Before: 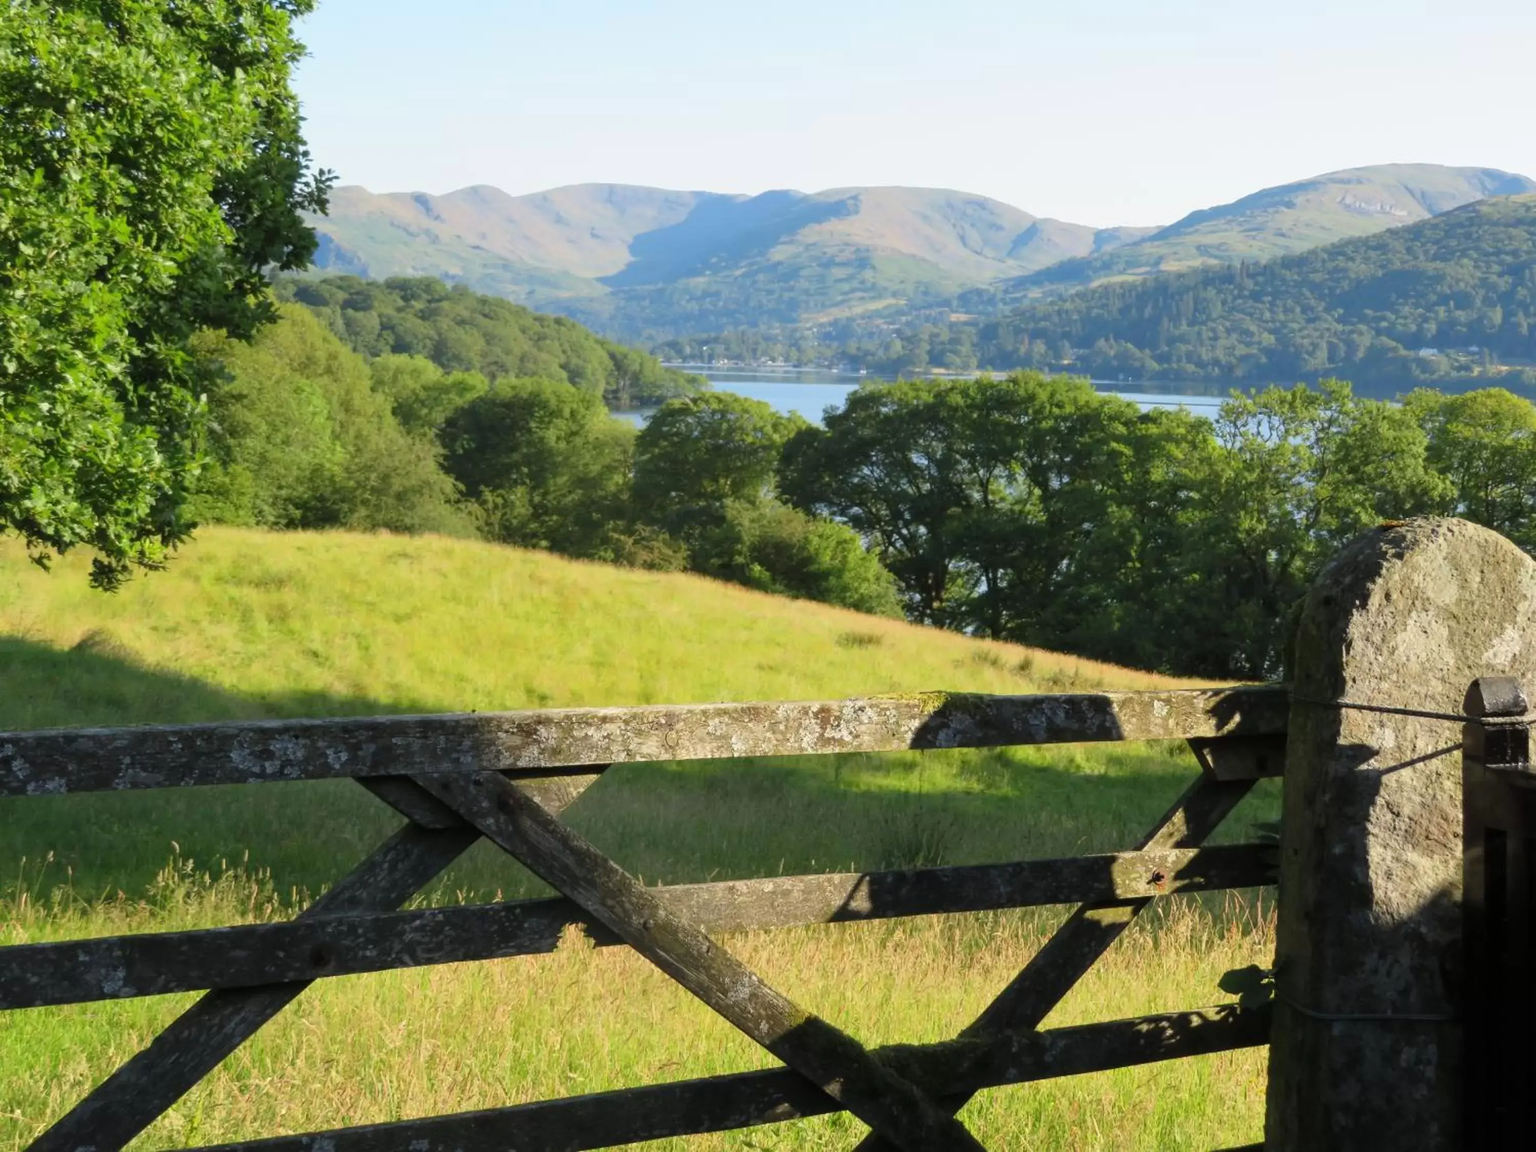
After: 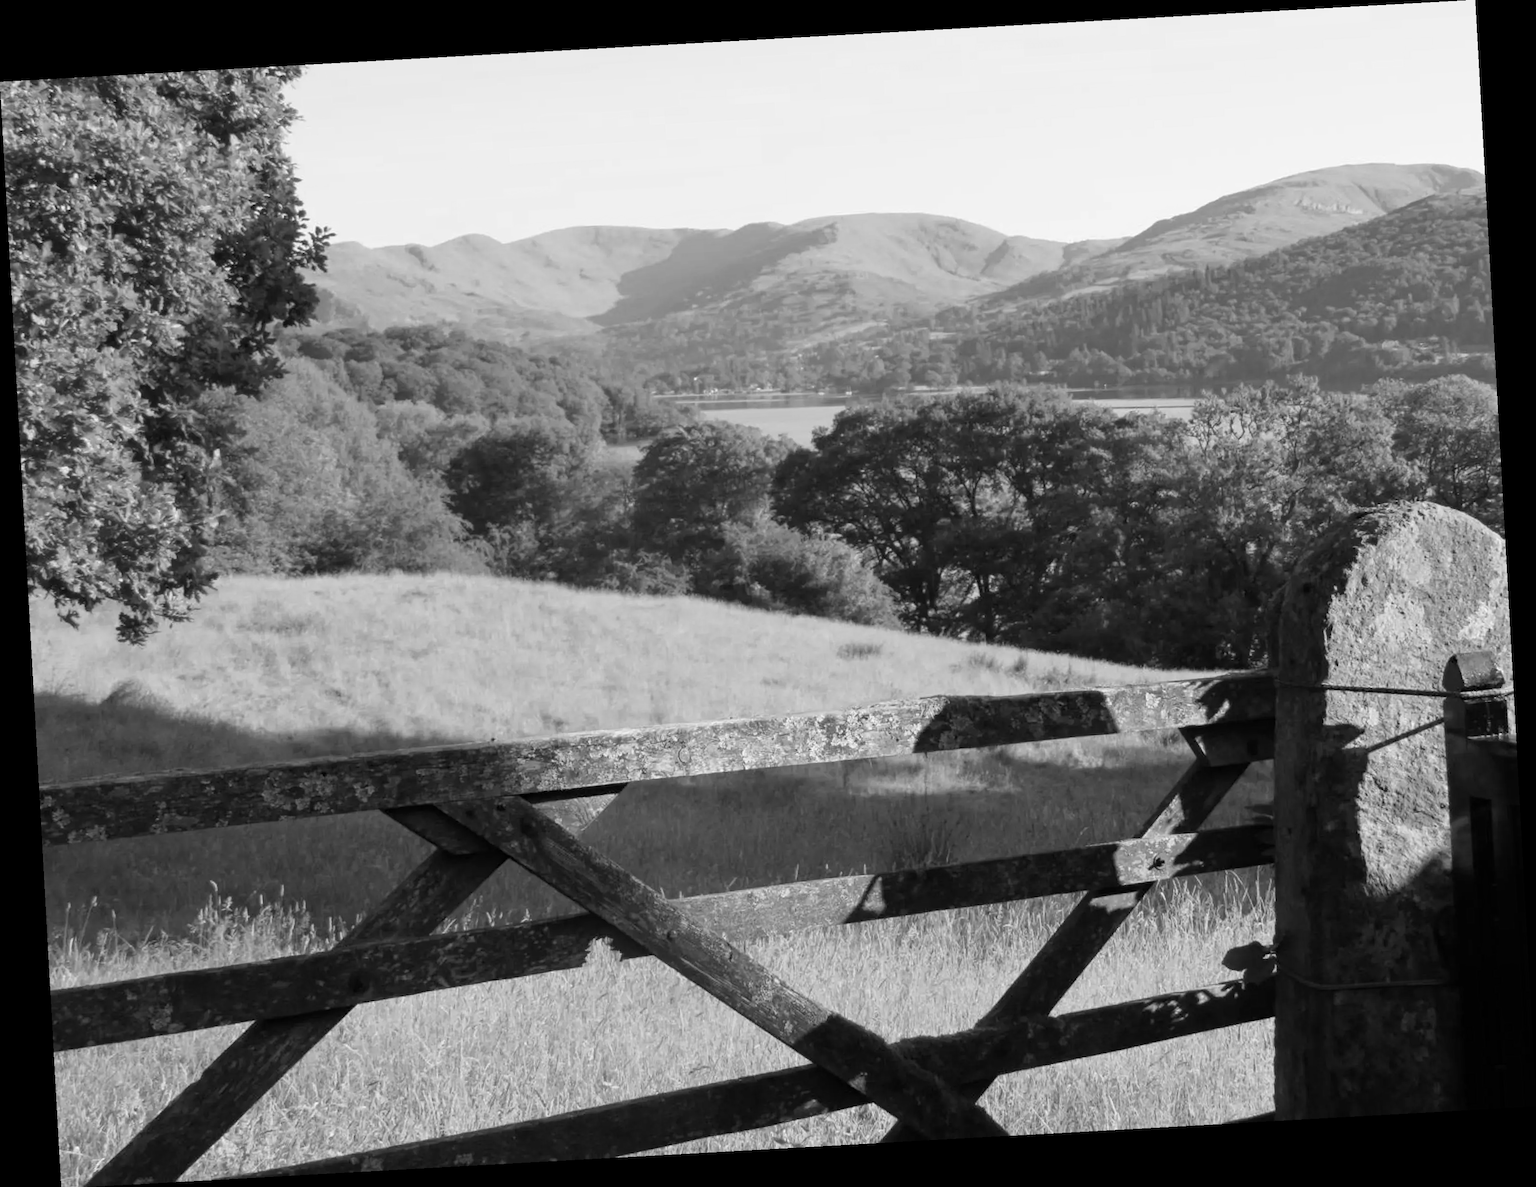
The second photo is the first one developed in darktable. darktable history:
rotate and perspective: rotation -3.18°, automatic cropping off
color correction: highlights a* 2.75, highlights b* 5, shadows a* -2.04, shadows b* -4.84, saturation 0.8
exposure: compensate highlight preservation false
haze removal: compatibility mode true, adaptive false
monochrome: on, module defaults
